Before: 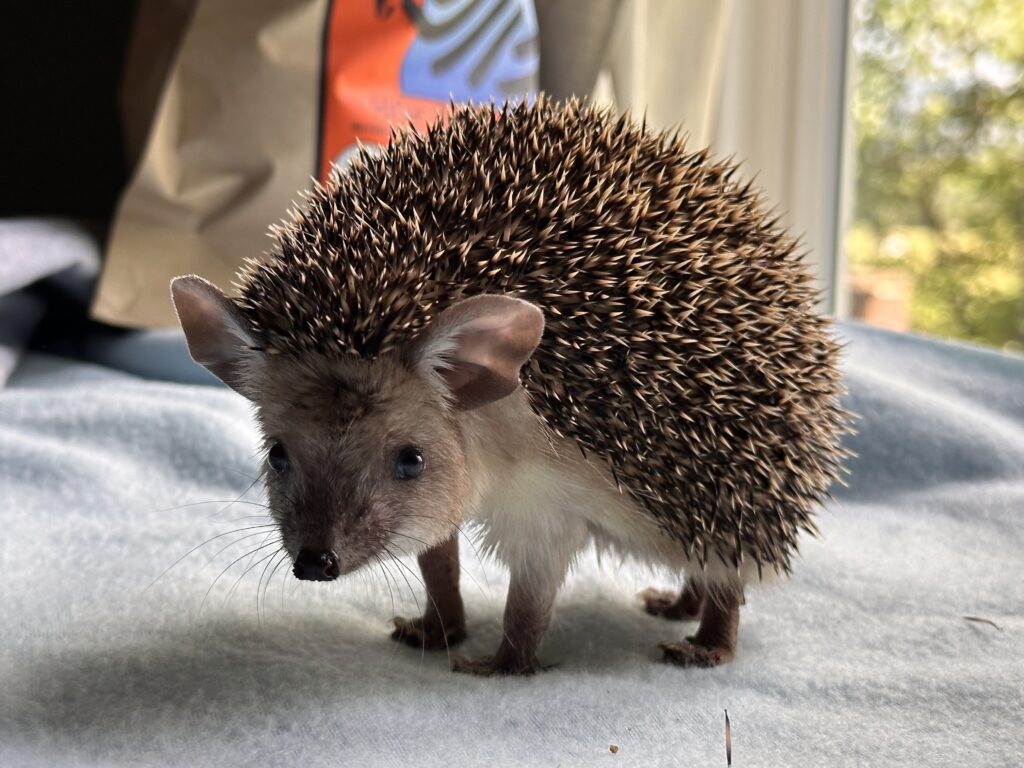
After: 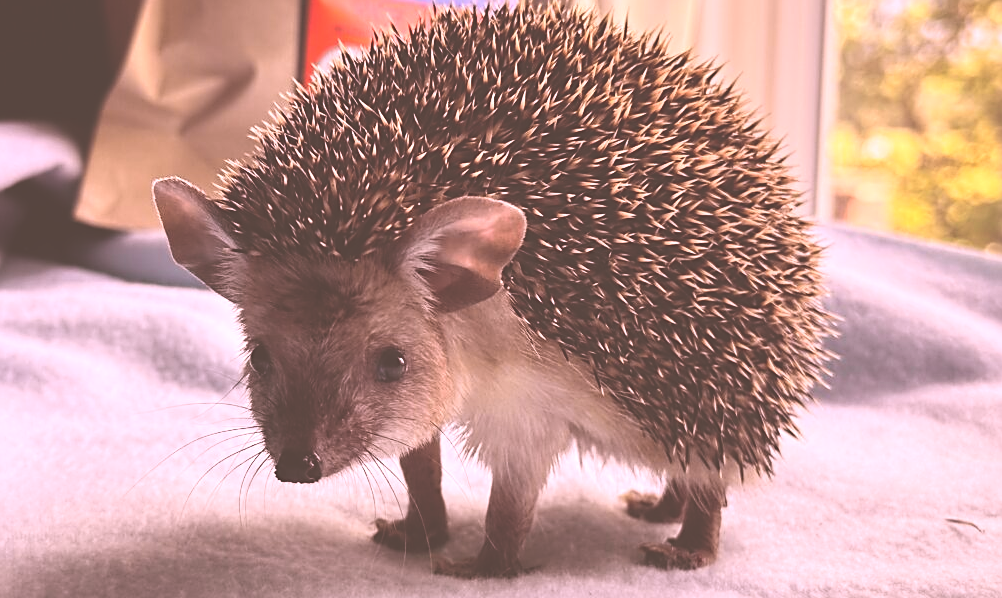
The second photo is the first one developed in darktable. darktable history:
color correction: highlights a* -2.68, highlights b* 2.57
crop and rotate: left 1.814%, top 12.818%, right 0.25%, bottom 9.225%
sharpen: on, module defaults
exposure: black level correction -0.087, compensate highlight preservation false
rgb levels: mode RGB, independent channels, levels [[0, 0.5, 1], [0, 0.521, 1], [0, 0.536, 1]]
tone curve: curves: ch0 [(0, 0.003) (0.117, 0.101) (0.257, 0.246) (0.408, 0.432) (0.632, 0.716) (0.795, 0.884) (1, 1)]; ch1 [(0, 0) (0.227, 0.197) (0.405, 0.421) (0.501, 0.501) (0.522, 0.526) (0.546, 0.564) (0.589, 0.602) (0.696, 0.761) (0.976, 0.992)]; ch2 [(0, 0) (0.208, 0.176) (0.377, 0.38) (0.5, 0.5) (0.537, 0.534) (0.571, 0.577) (0.627, 0.64) (0.698, 0.76) (1, 1)], color space Lab, independent channels, preserve colors none
white balance: red 1.188, blue 1.11
